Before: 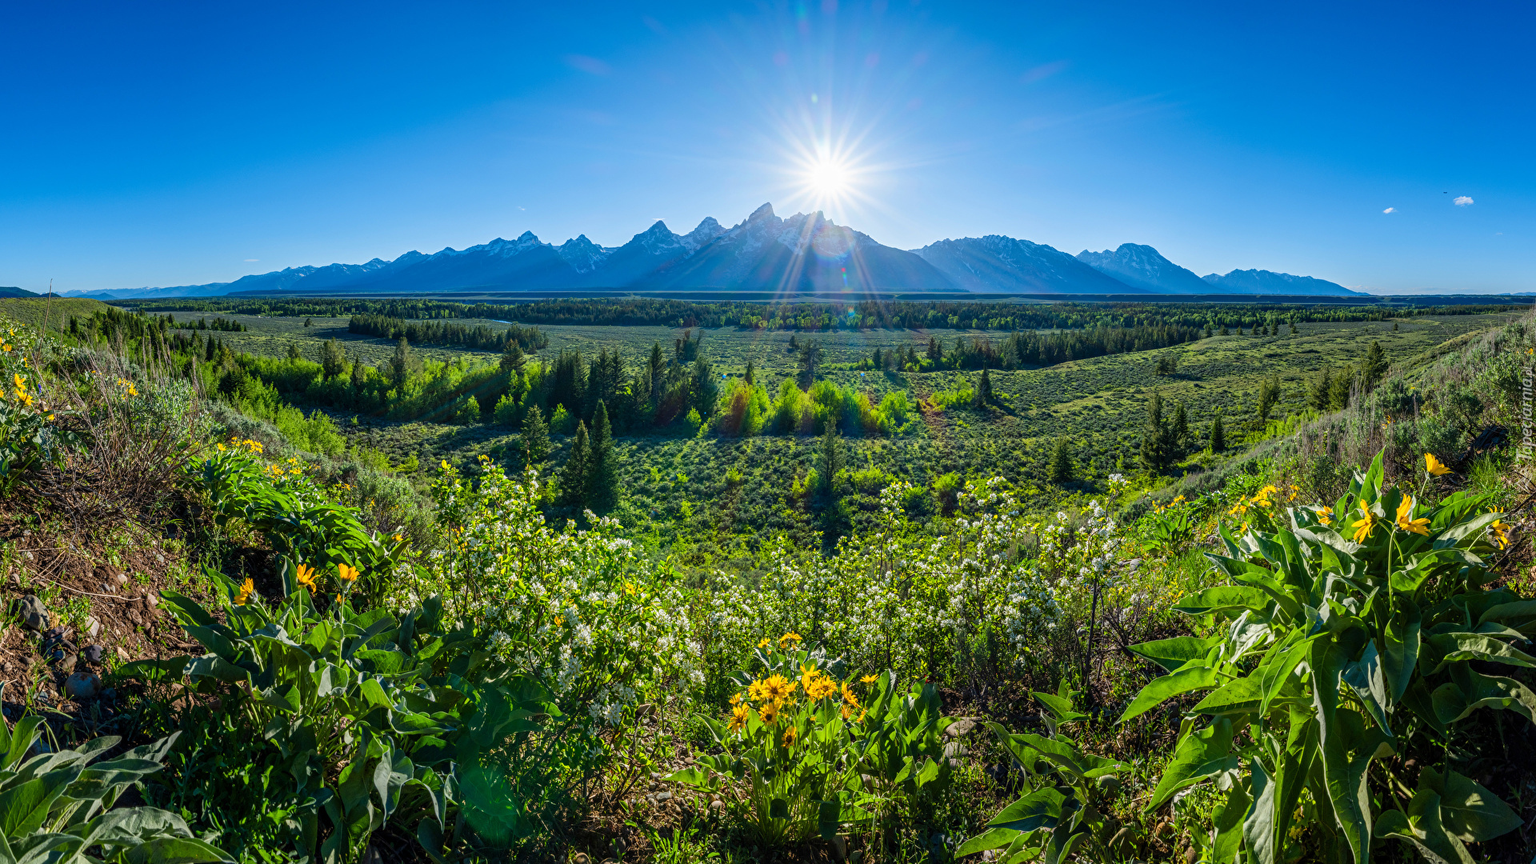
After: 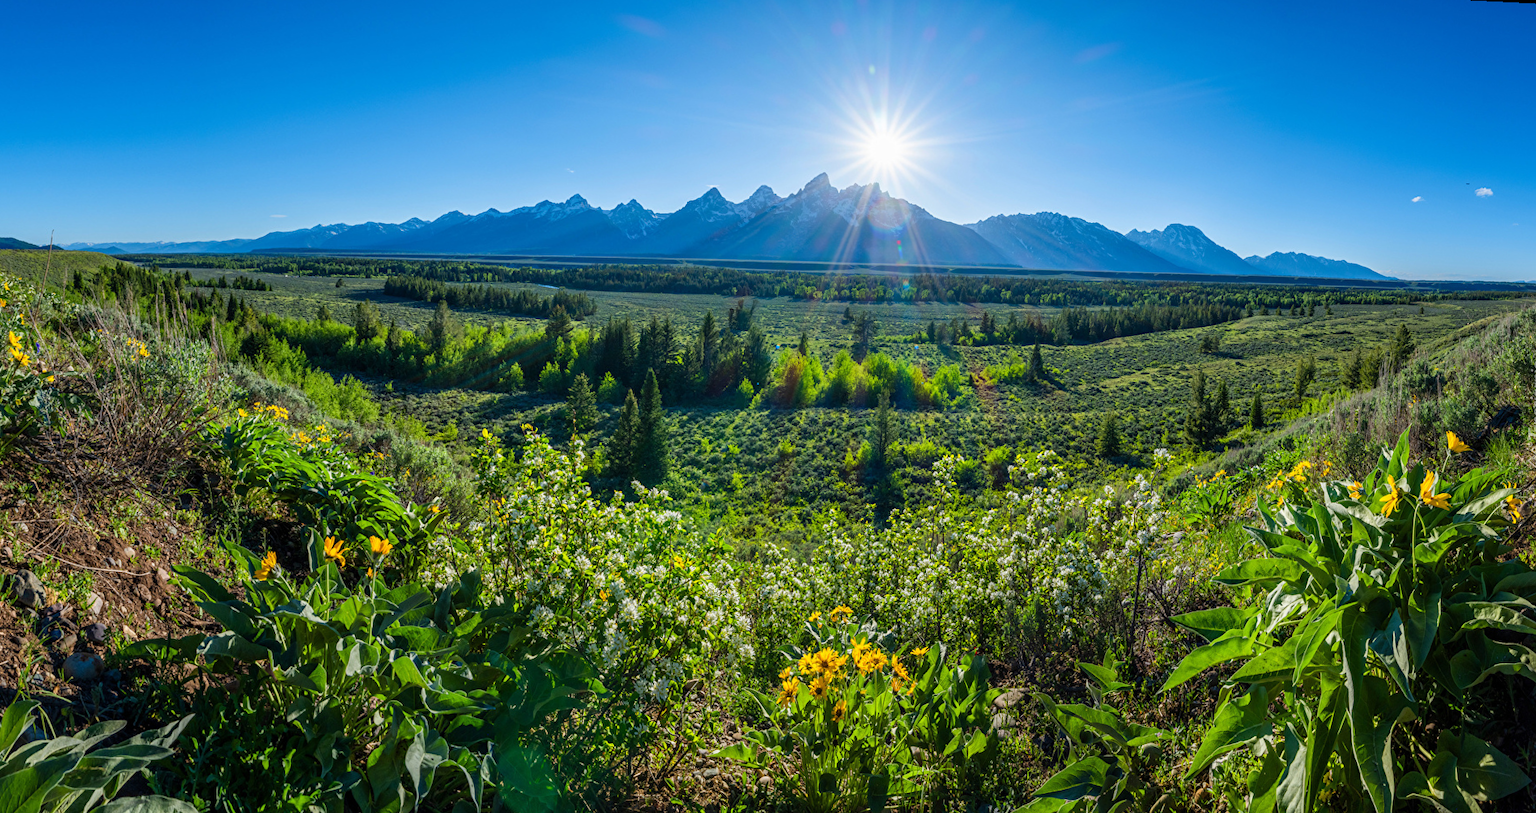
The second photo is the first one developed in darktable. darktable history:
rotate and perspective: rotation 0.679°, lens shift (horizontal) 0.136, crop left 0.009, crop right 0.991, crop top 0.078, crop bottom 0.95
